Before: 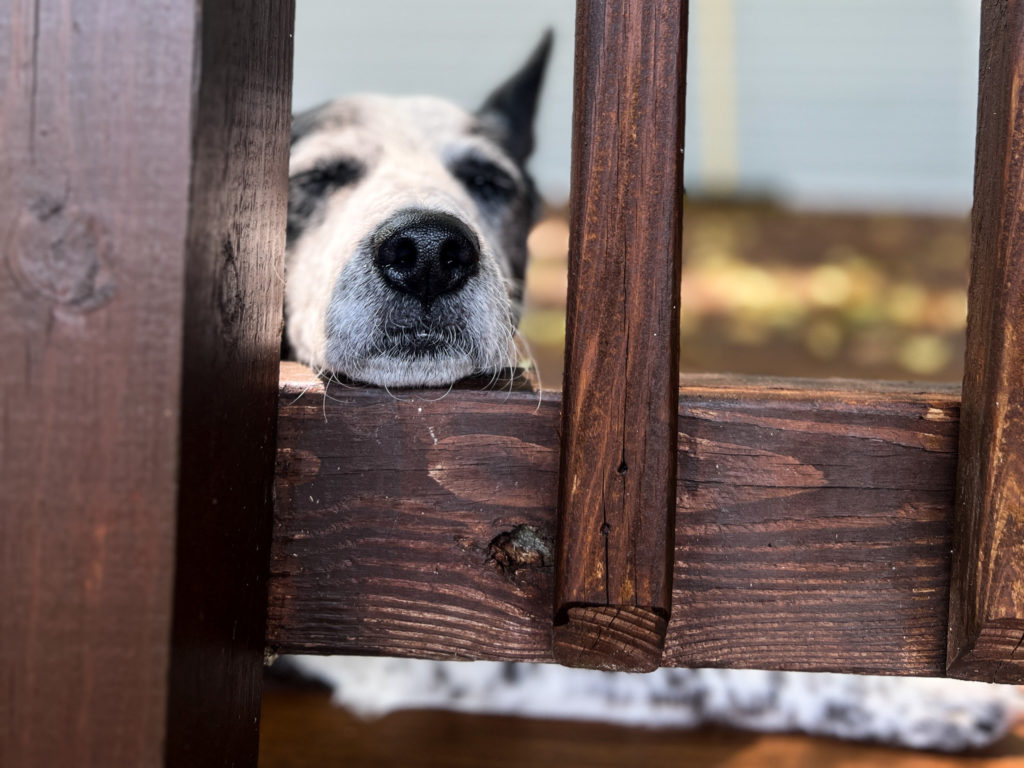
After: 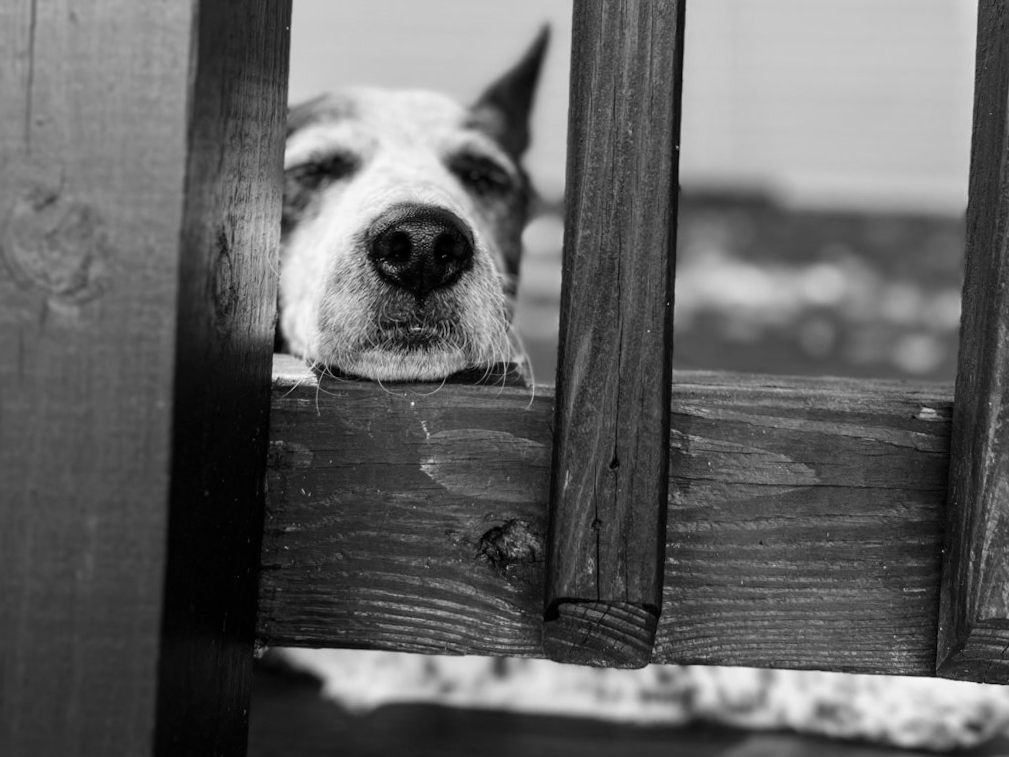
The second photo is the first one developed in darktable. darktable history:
crop and rotate: angle -0.619°
color calibration: output gray [0.25, 0.35, 0.4, 0], illuminant custom, x 0.348, y 0.364, temperature 4971.04 K
